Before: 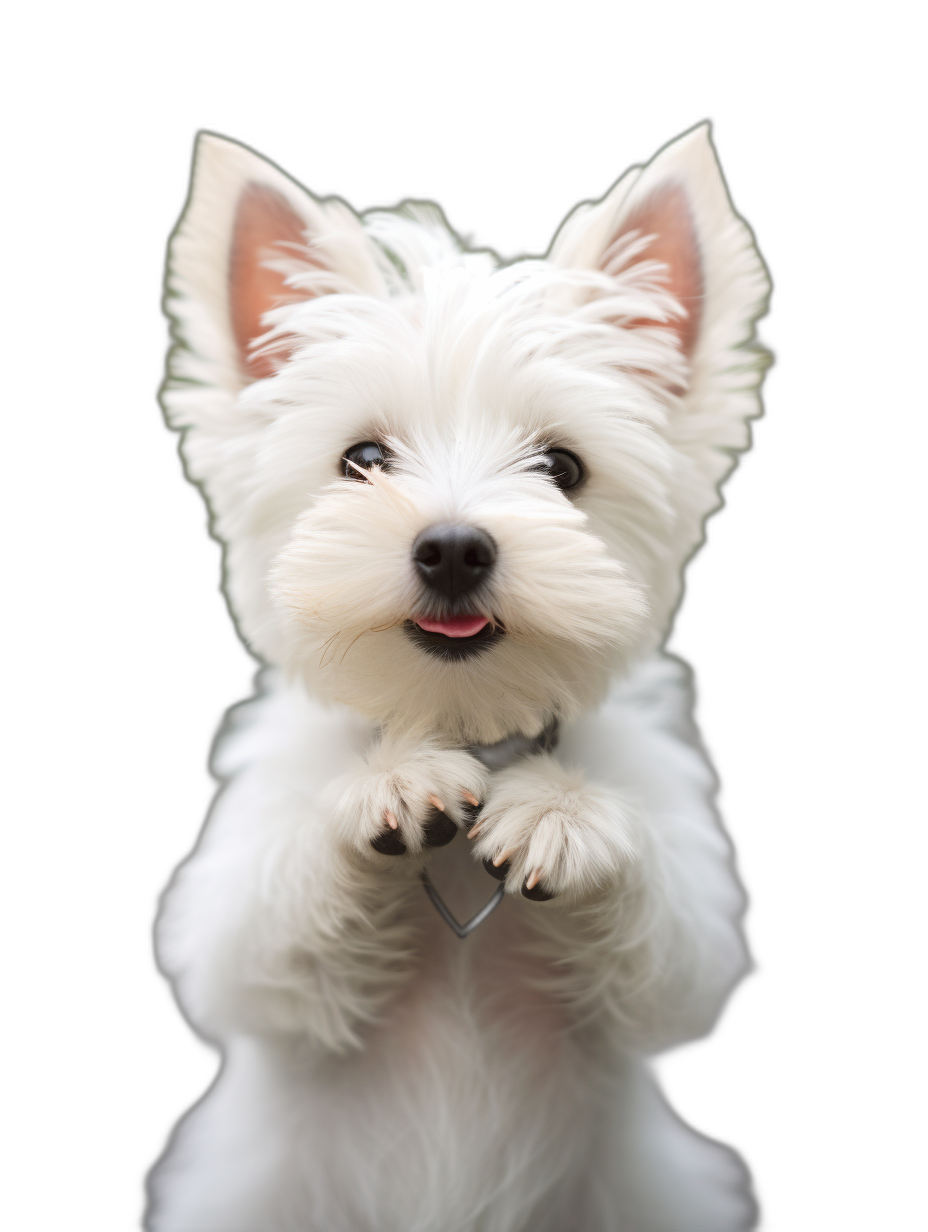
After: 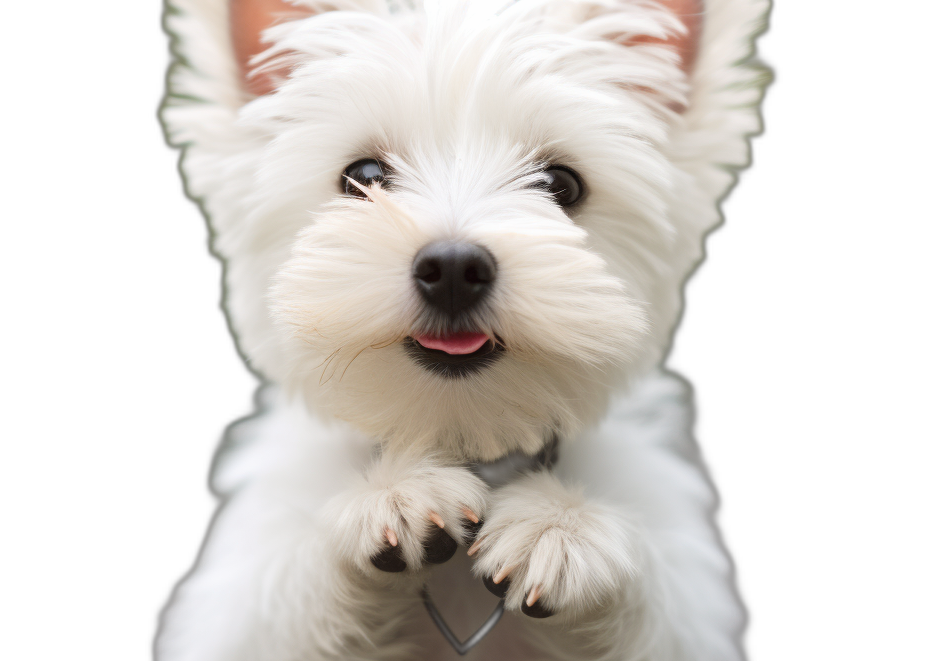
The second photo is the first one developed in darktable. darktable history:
crop and rotate: top 23.029%, bottom 23.278%
